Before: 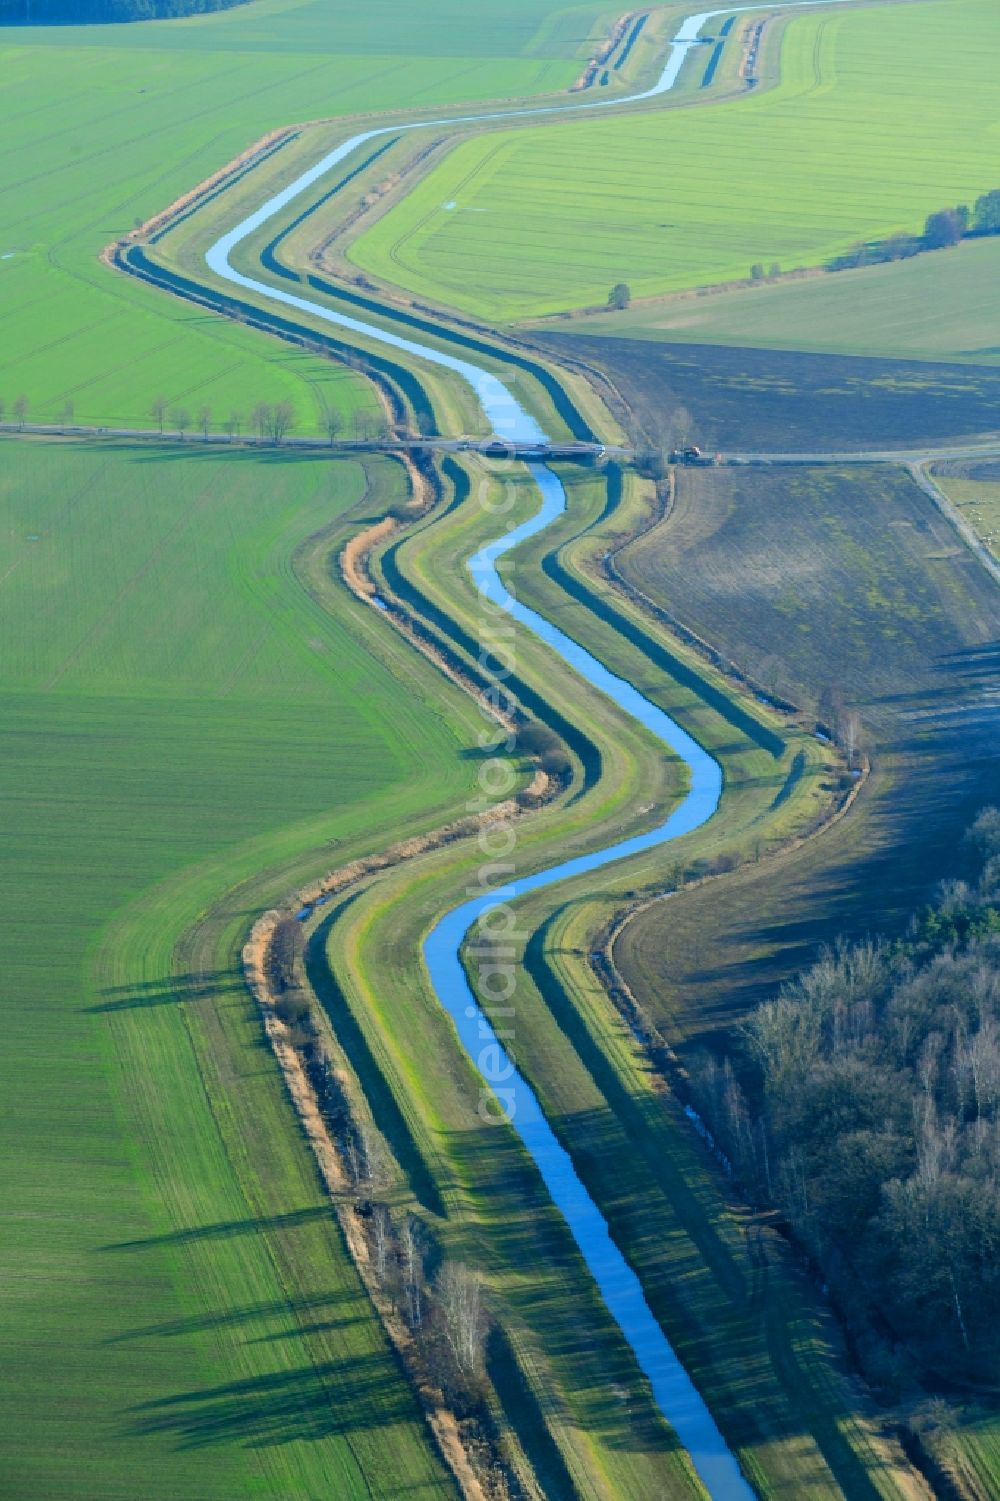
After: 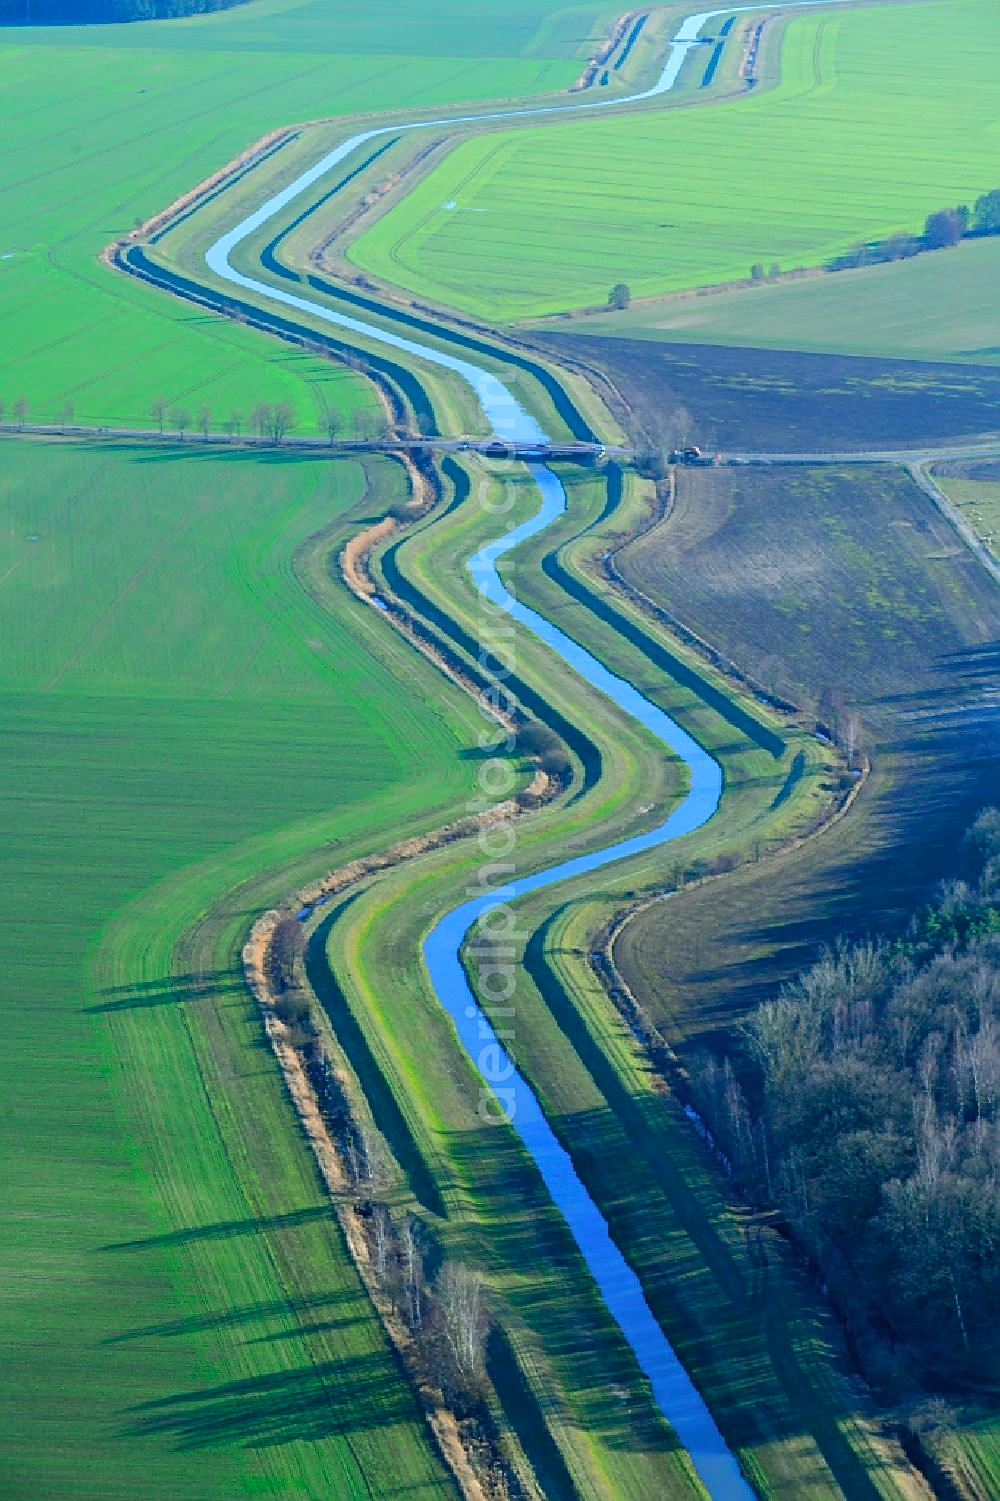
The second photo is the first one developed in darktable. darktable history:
sharpen: on, module defaults
color calibration: output R [0.948, 0.091, -0.04, 0], output G [-0.3, 1.384, -0.085, 0], output B [-0.108, 0.061, 1.08, 0], illuminant as shot in camera, x 0.358, y 0.373, temperature 4628.91 K
